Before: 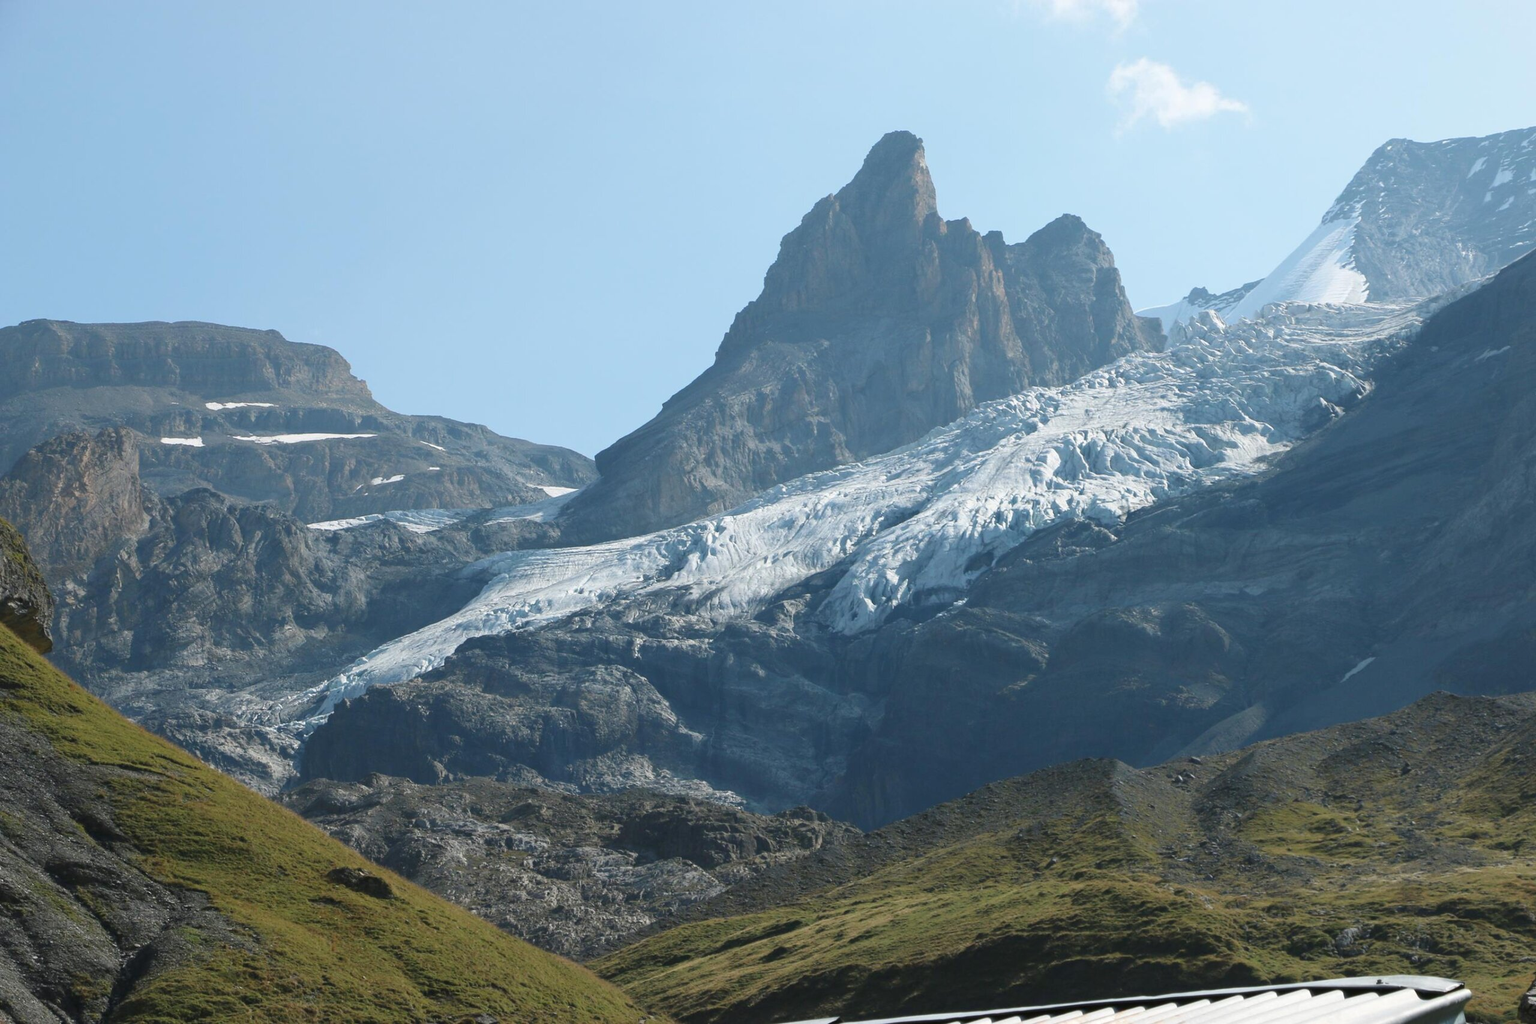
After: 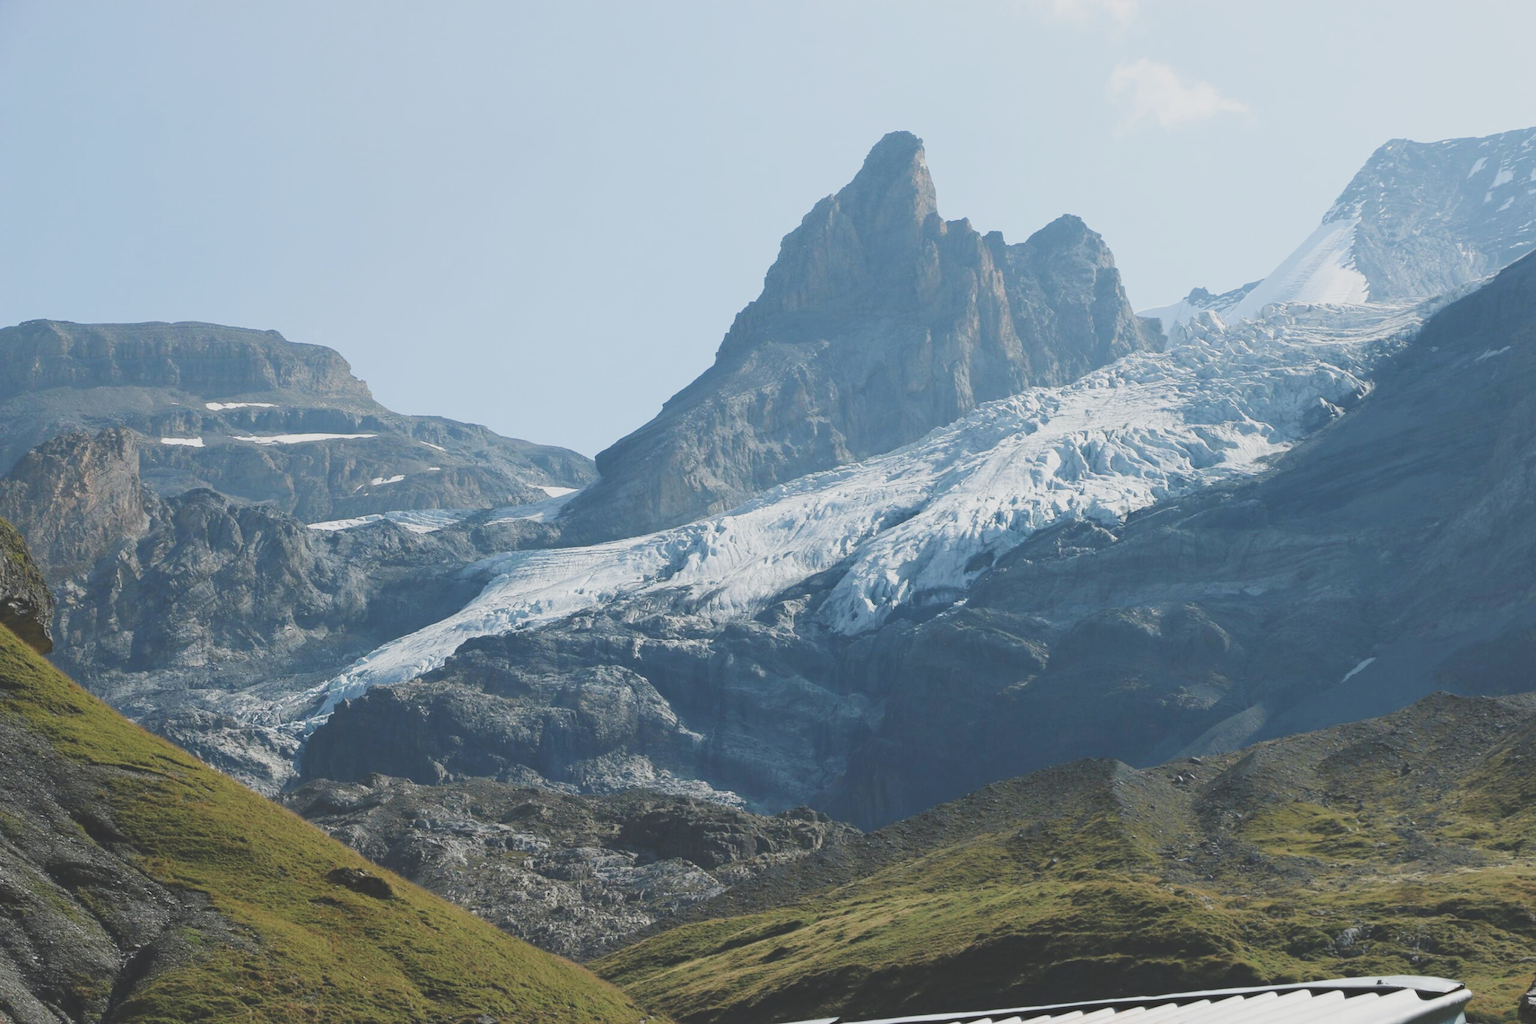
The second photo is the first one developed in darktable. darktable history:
sigmoid: on, module defaults
exposure: black level correction -0.041, exposure 0.064 EV, compensate highlight preservation false
